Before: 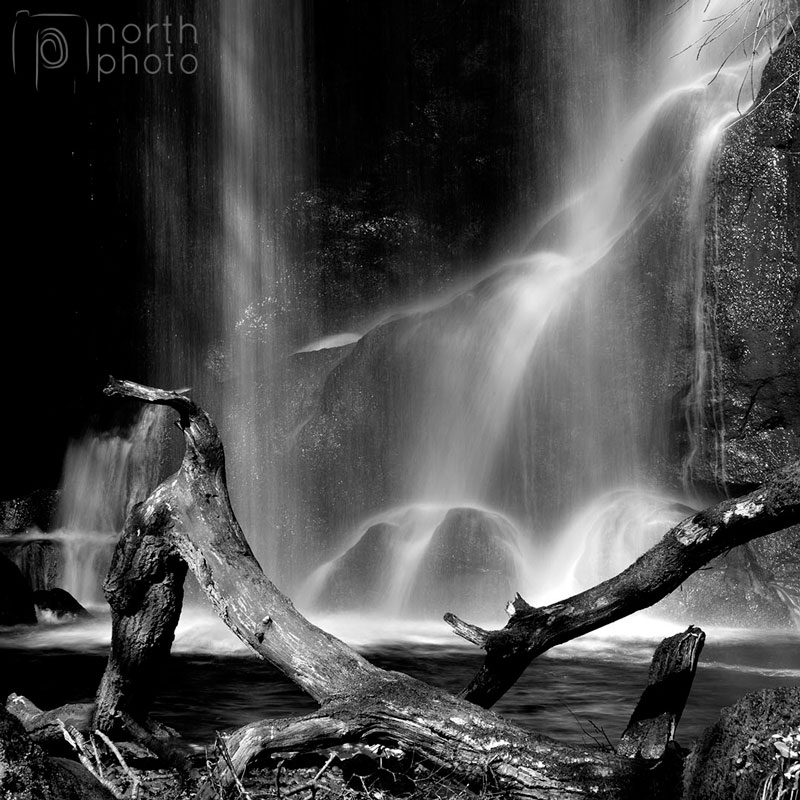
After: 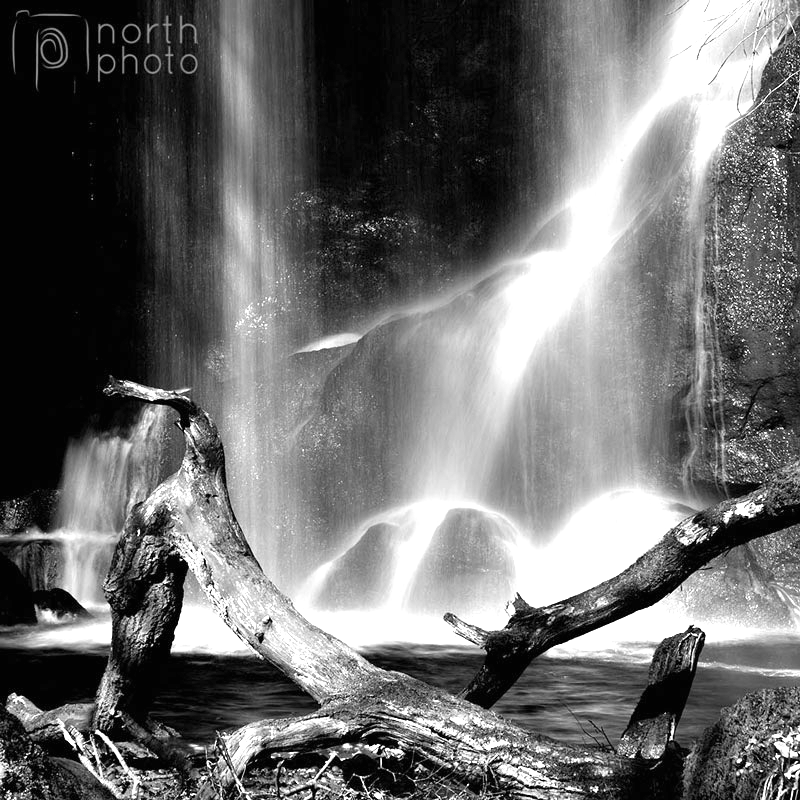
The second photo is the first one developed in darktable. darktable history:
exposure: black level correction 0, exposure 1.198 EV, compensate exposure bias true, compensate highlight preservation false
tone equalizer: on, module defaults
